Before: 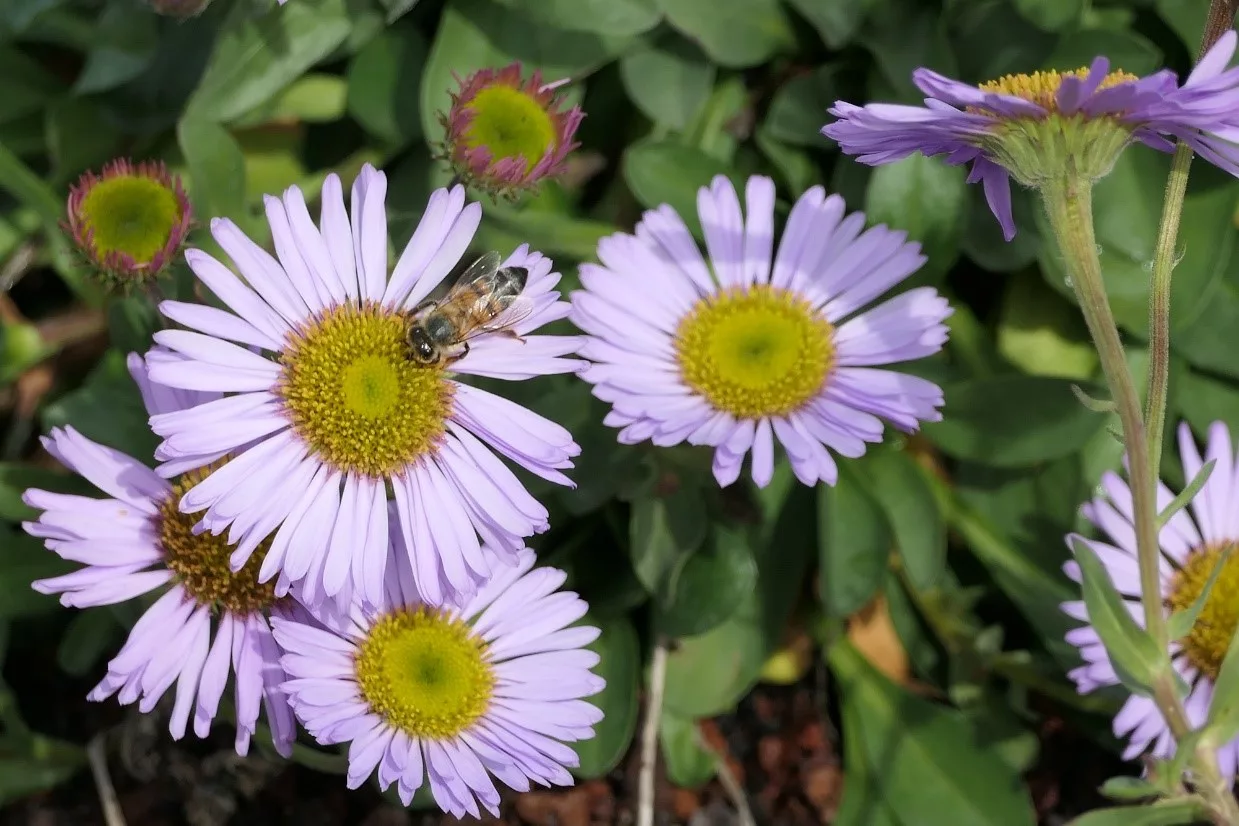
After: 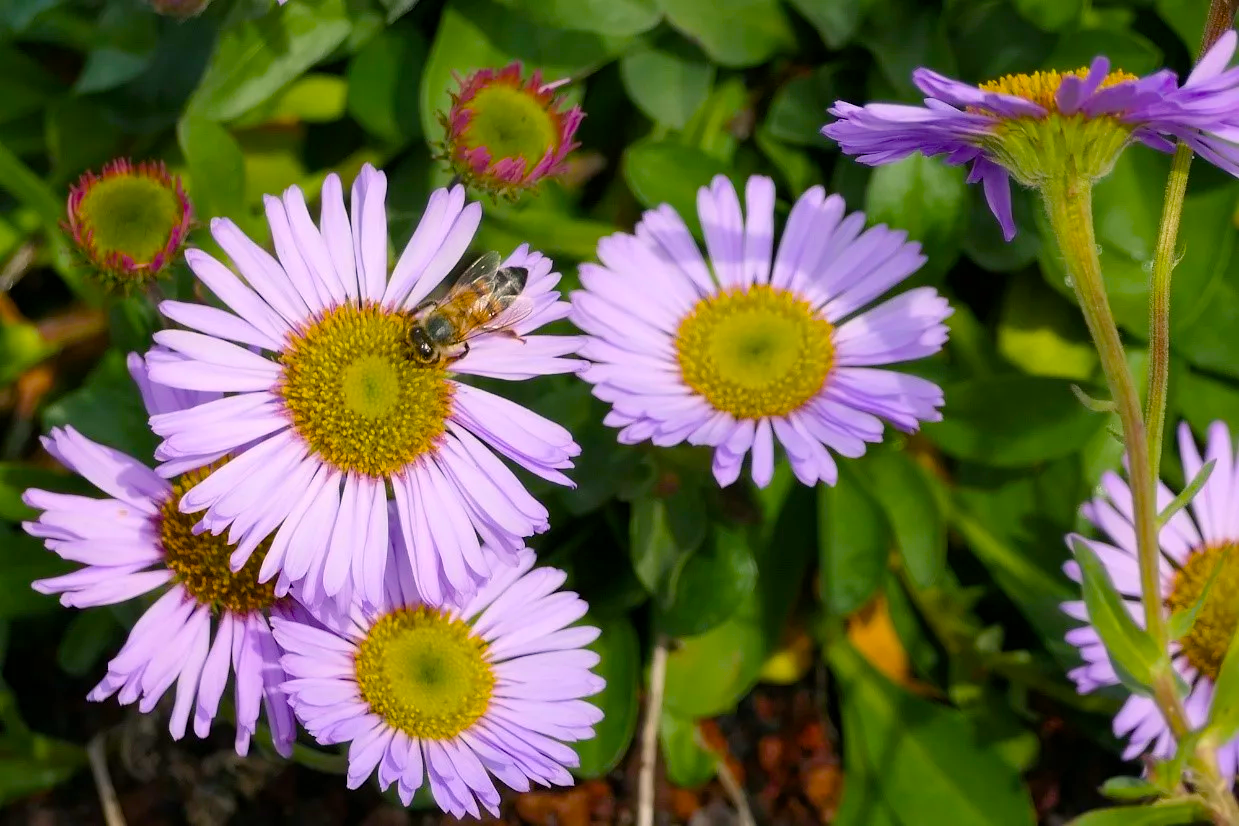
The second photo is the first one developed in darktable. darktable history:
color balance rgb: highlights gain › chroma 1.72%, highlights gain › hue 55.6°, perceptual saturation grading › global saturation 36.61%, perceptual saturation grading › shadows 35.872%, global vibrance 27.102%
